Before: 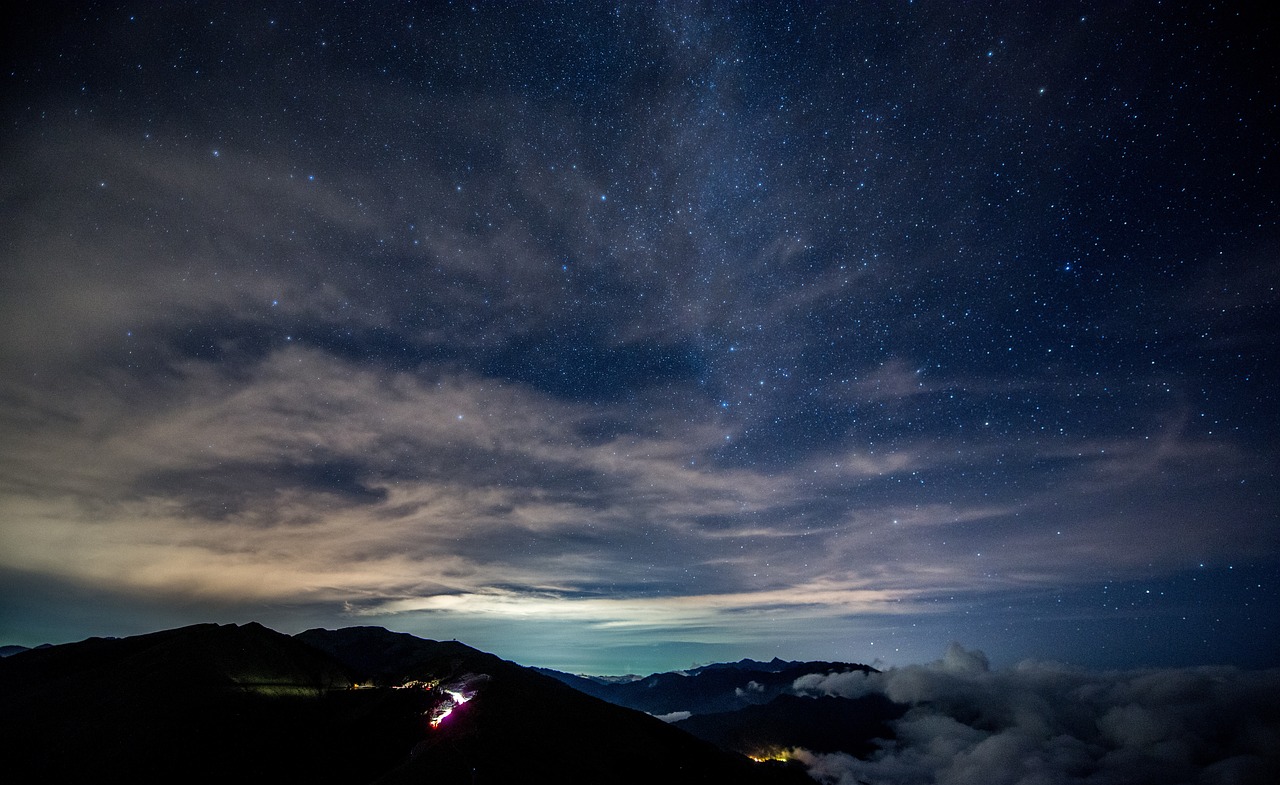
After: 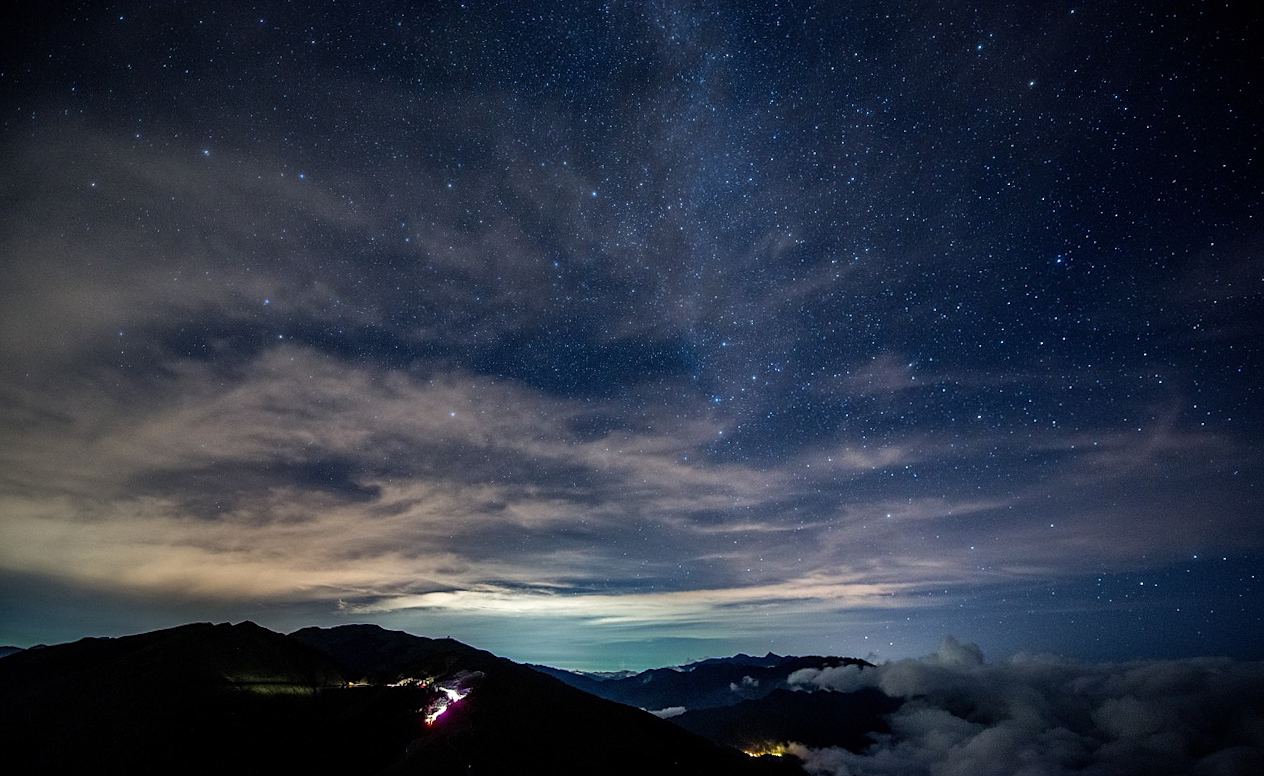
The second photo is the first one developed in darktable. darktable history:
sharpen: amount 0.2
rotate and perspective: rotation -0.45°, automatic cropping original format, crop left 0.008, crop right 0.992, crop top 0.012, crop bottom 0.988
